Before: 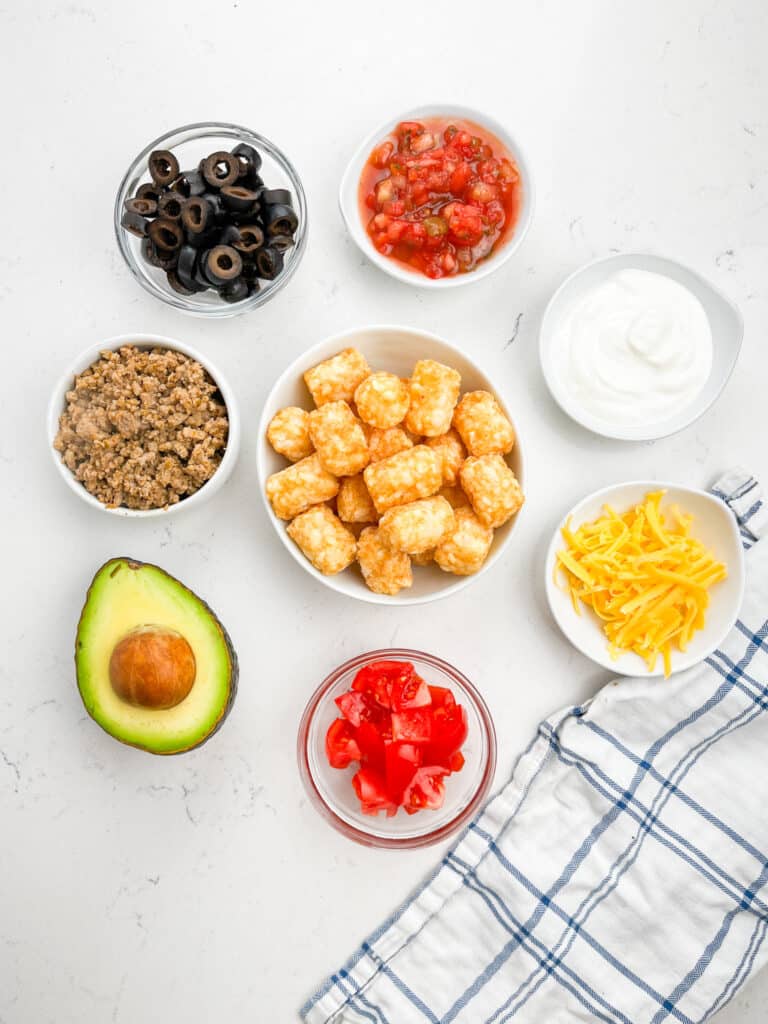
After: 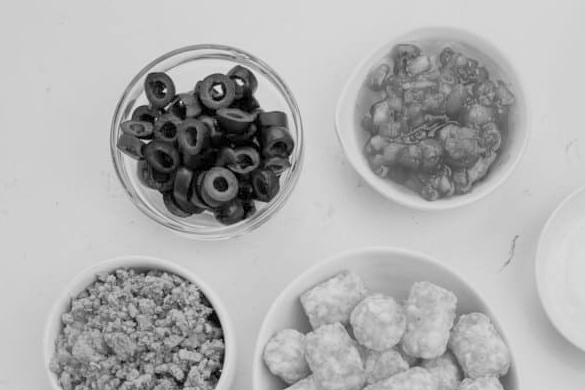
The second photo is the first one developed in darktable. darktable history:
crop: left 0.579%, top 7.627%, right 23.167%, bottom 54.275%
monochrome: on, module defaults
color balance rgb: shadows lift › chroma 1%, shadows lift › hue 113°, highlights gain › chroma 0.2%, highlights gain › hue 333°, perceptual saturation grading › global saturation 20%, perceptual saturation grading › highlights -50%, perceptual saturation grading › shadows 25%, contrast -20%
